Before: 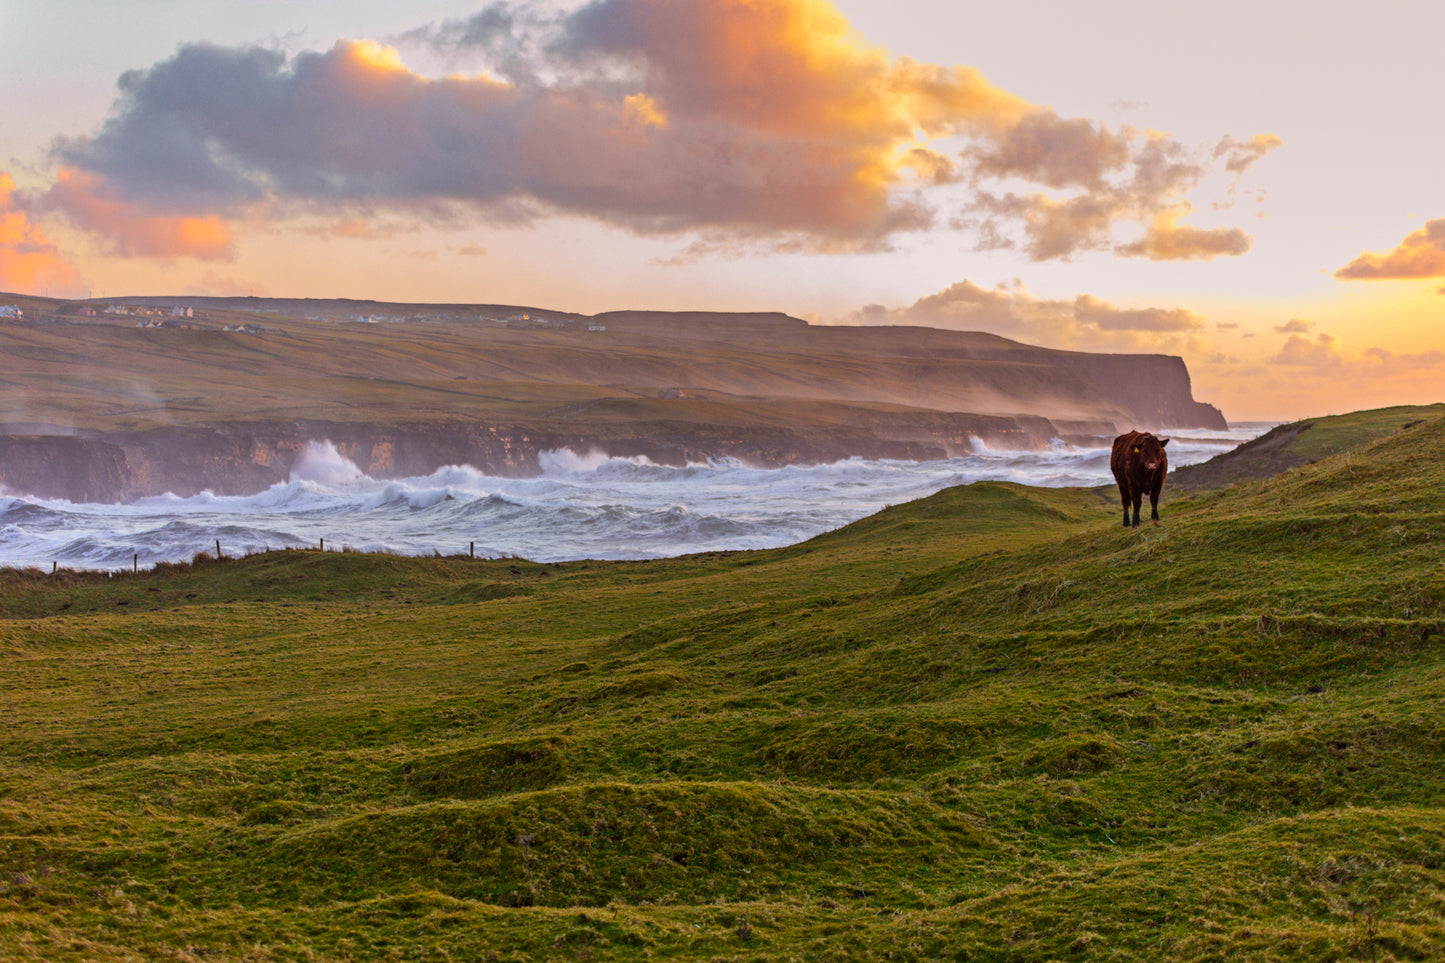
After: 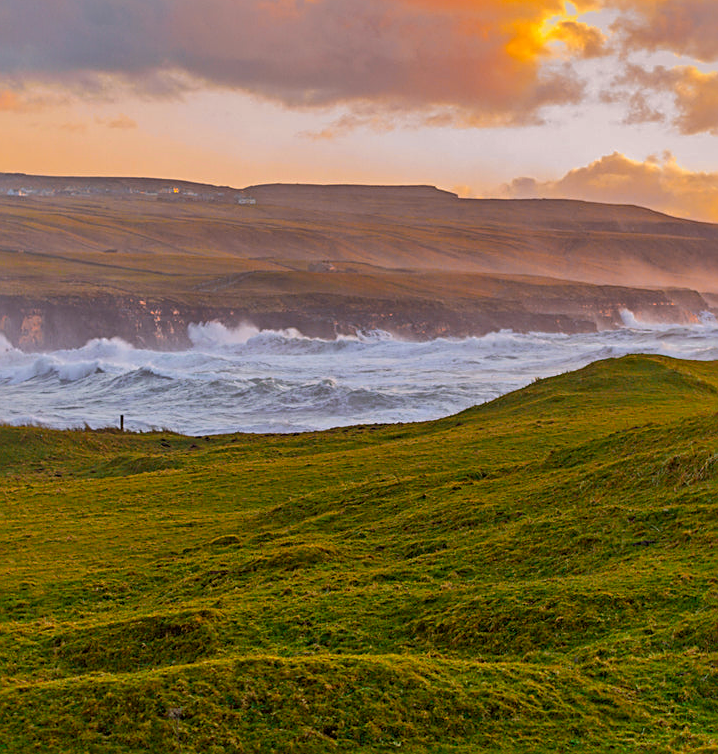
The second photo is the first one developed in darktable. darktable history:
crop and rotate: angle 0.025°, left 24.276%, top 13.217%, right 26.014%, bottom 8.48%
color zones: curves: ch0 [(0.224, 0.526) (0.75, 0.5)]; ch1 [(0.055, 0.526) (0.224, 0.761) (0.377, 0.526) (0.75, 0.5)]
shadows and highlights: shadows 39.92, highlights -59.68
sharpen: on, module defaults
